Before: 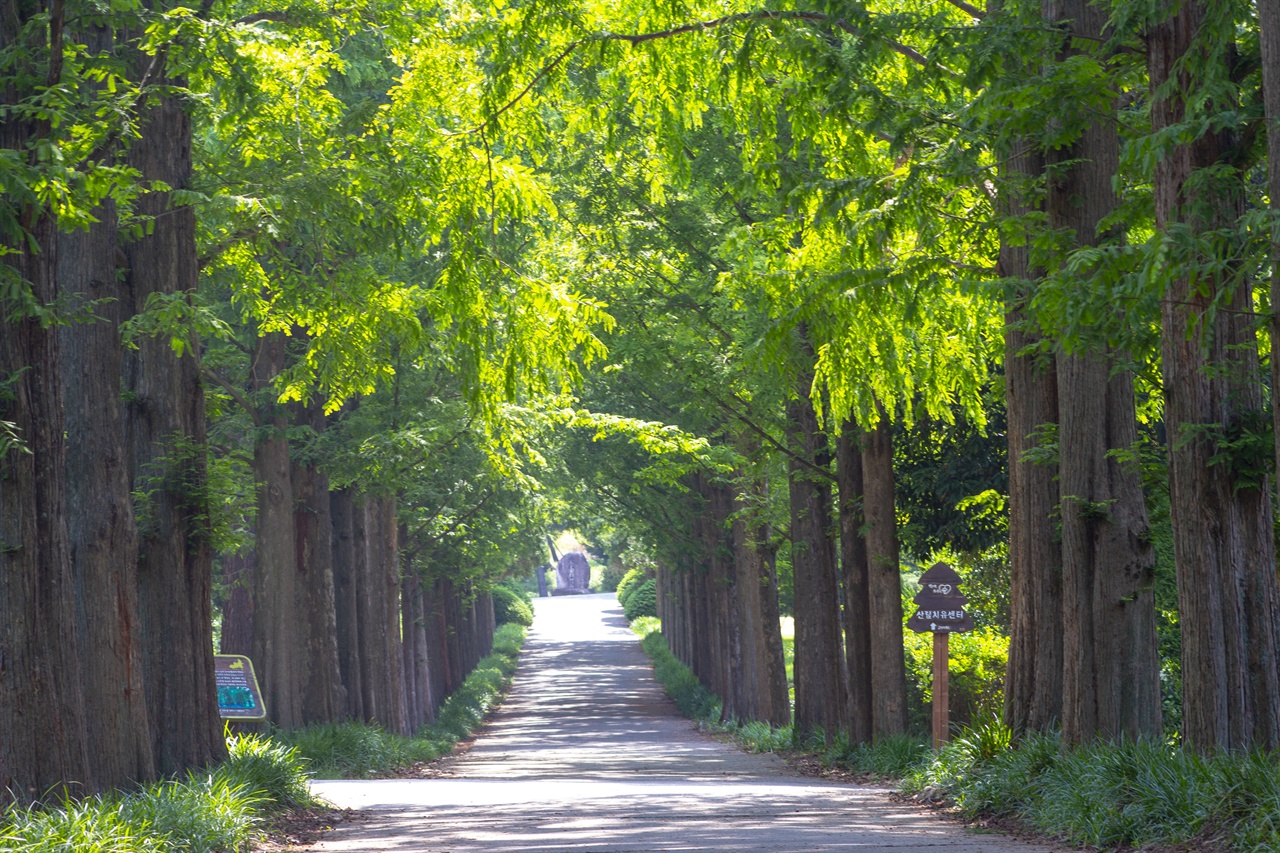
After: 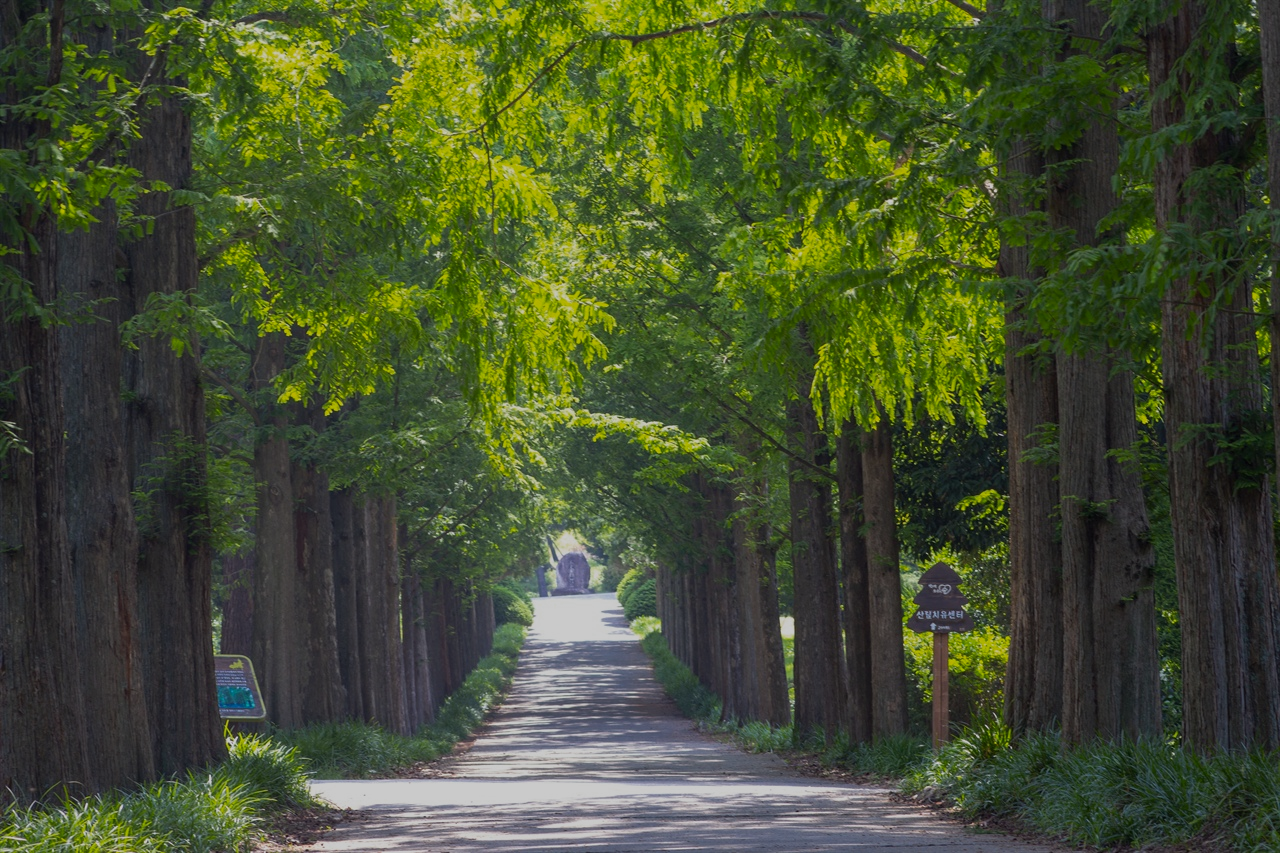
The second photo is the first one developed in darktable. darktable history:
color zones: curves: ch0 [(0, 0.465) (0.092, 0.596) (0.289, 0.464) (0.429, 0.453) (0.571, 0.464) (0.714, 0.455) (0.857, 0.462) (1, 0.465)]
exposure: black level correction 0, exposure -0.766 EV, compensate highlight preservation false
